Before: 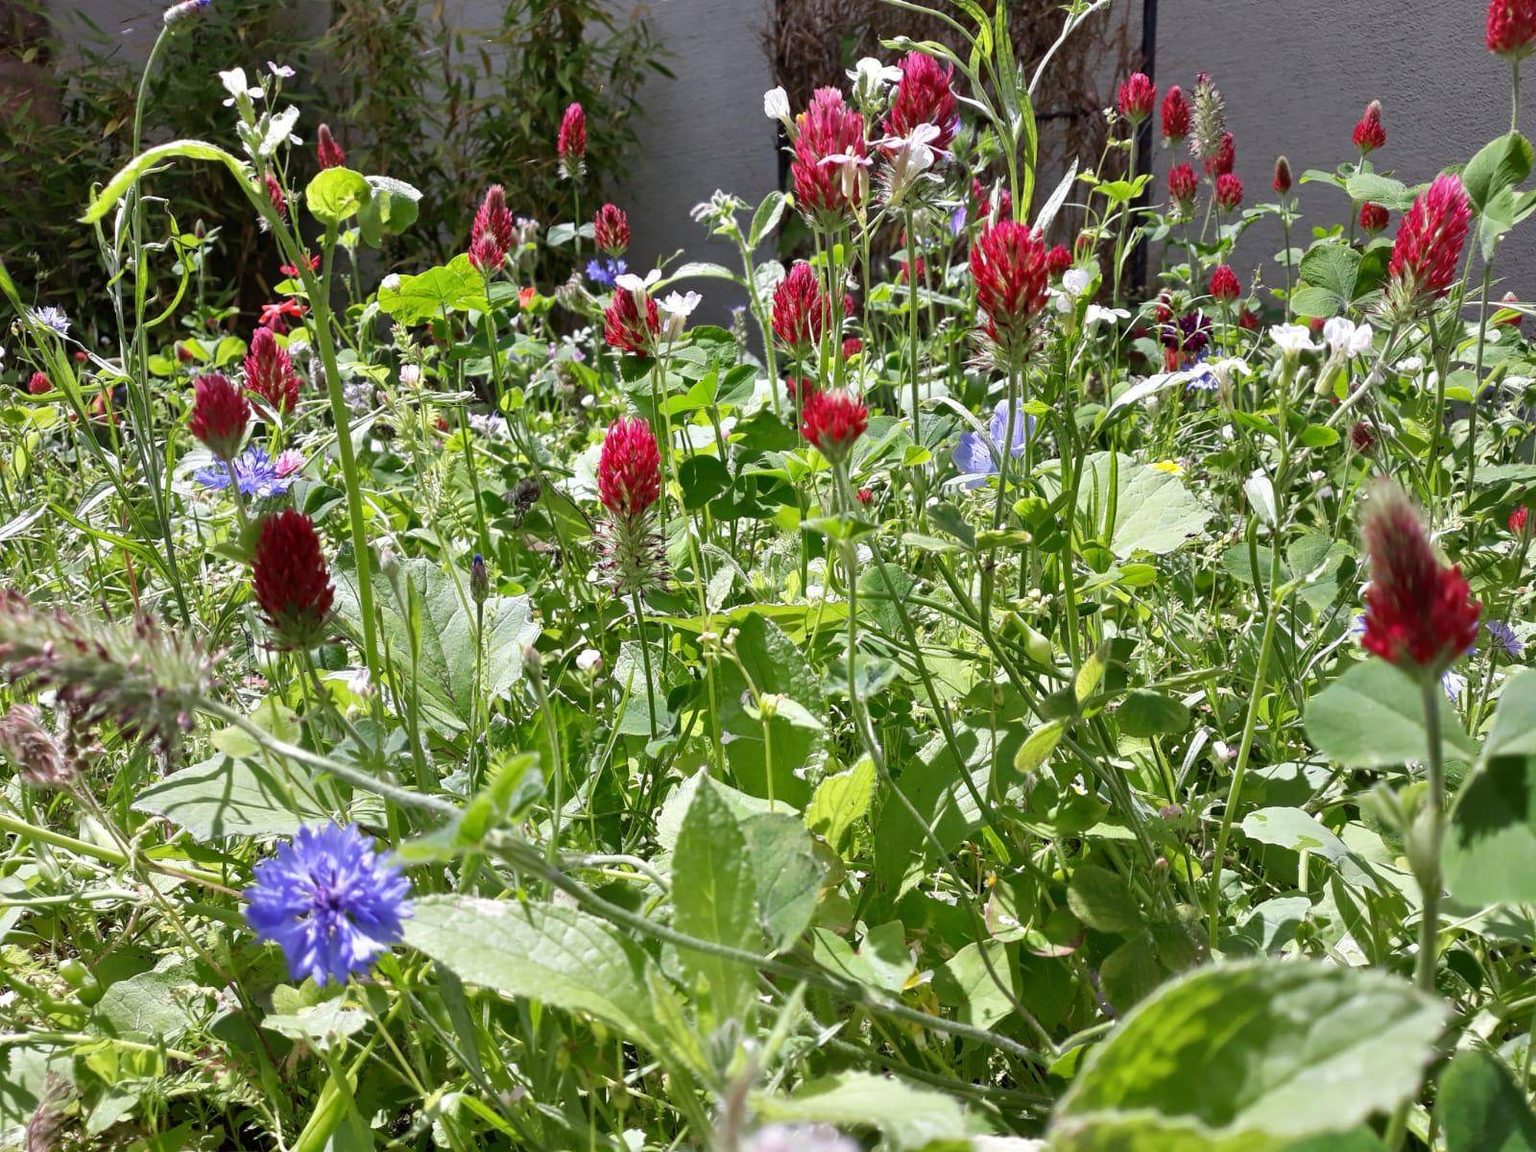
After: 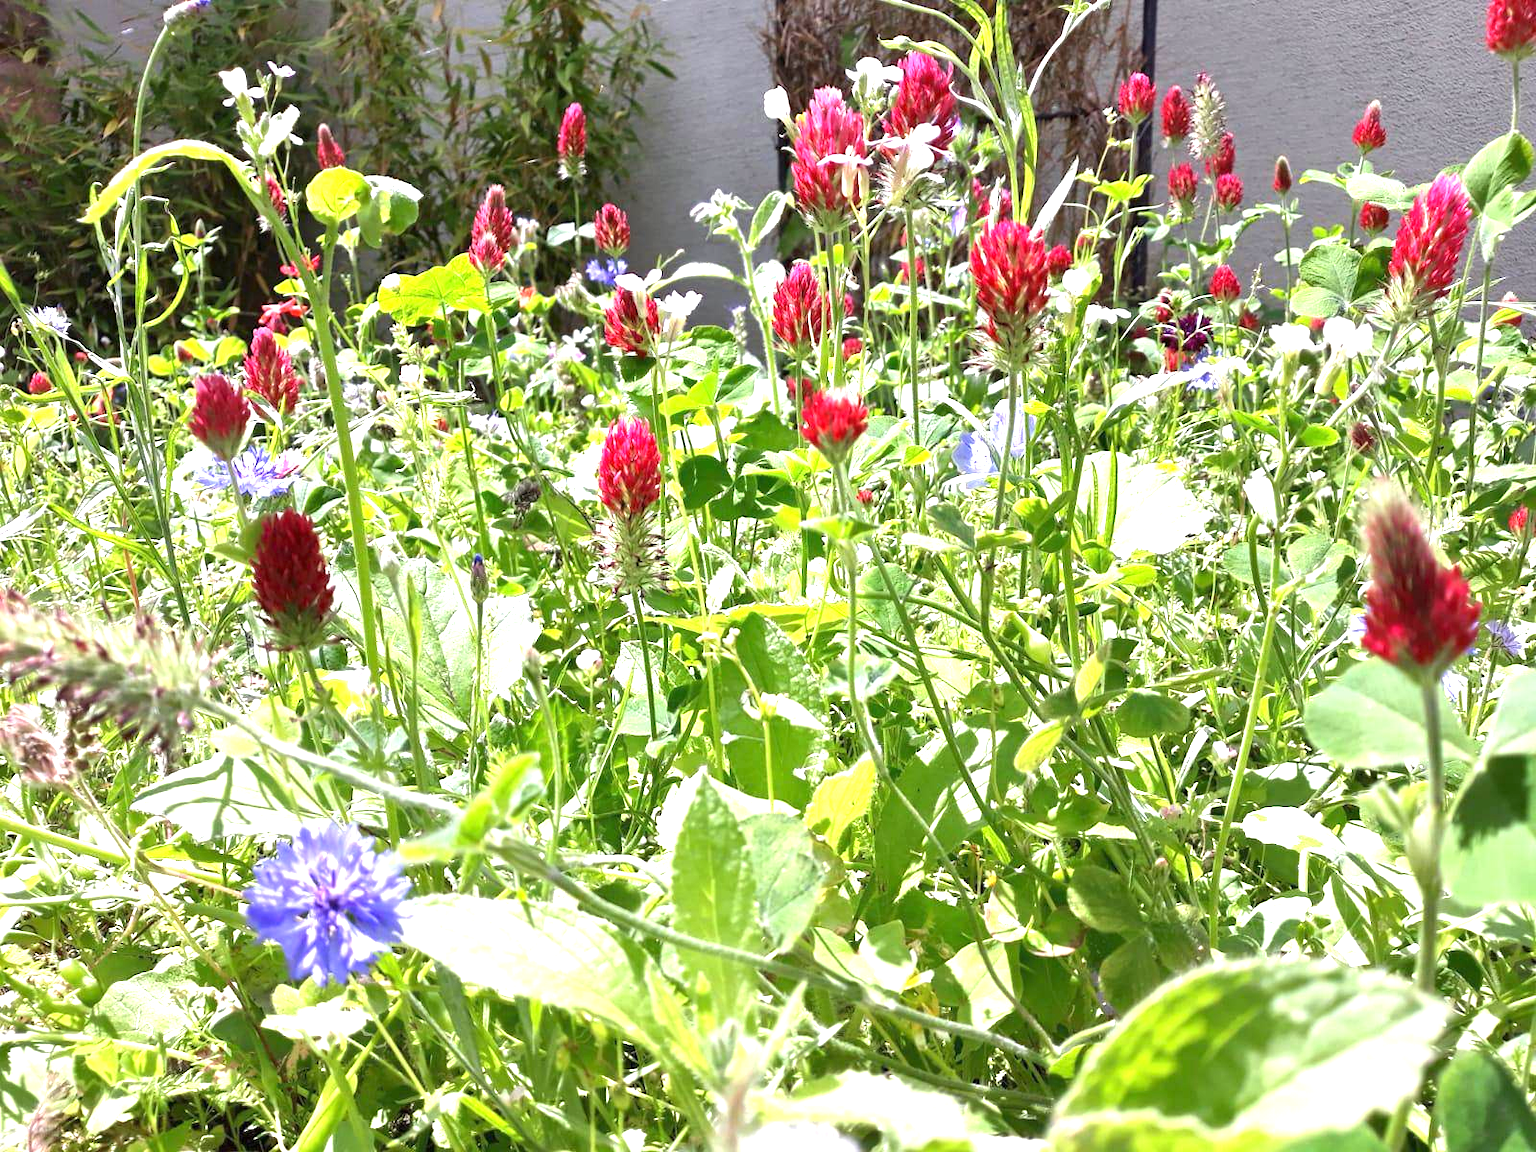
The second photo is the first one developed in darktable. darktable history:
exposure: black level correction 0, exposure 1.283 EV, compensate highlight preservation false
